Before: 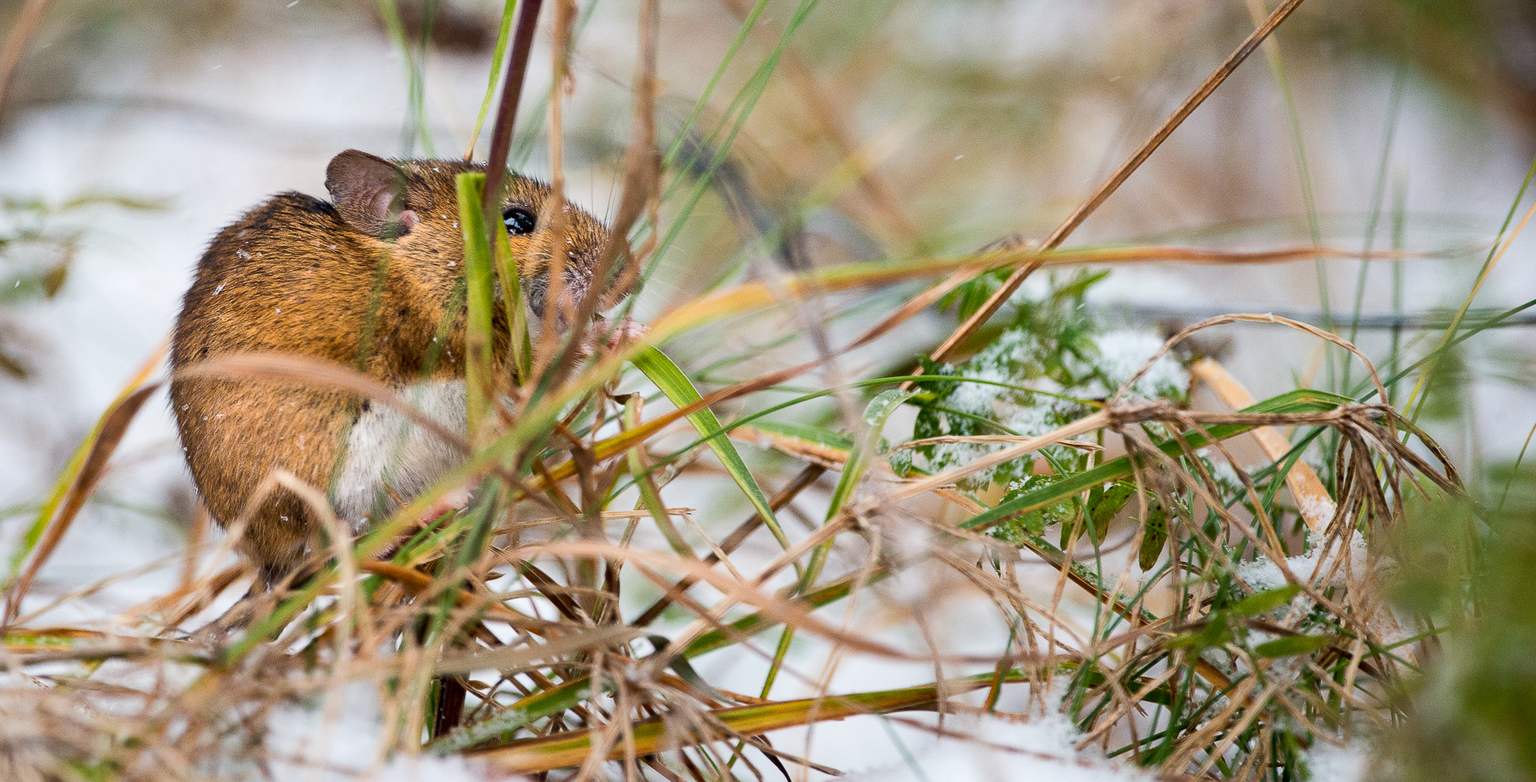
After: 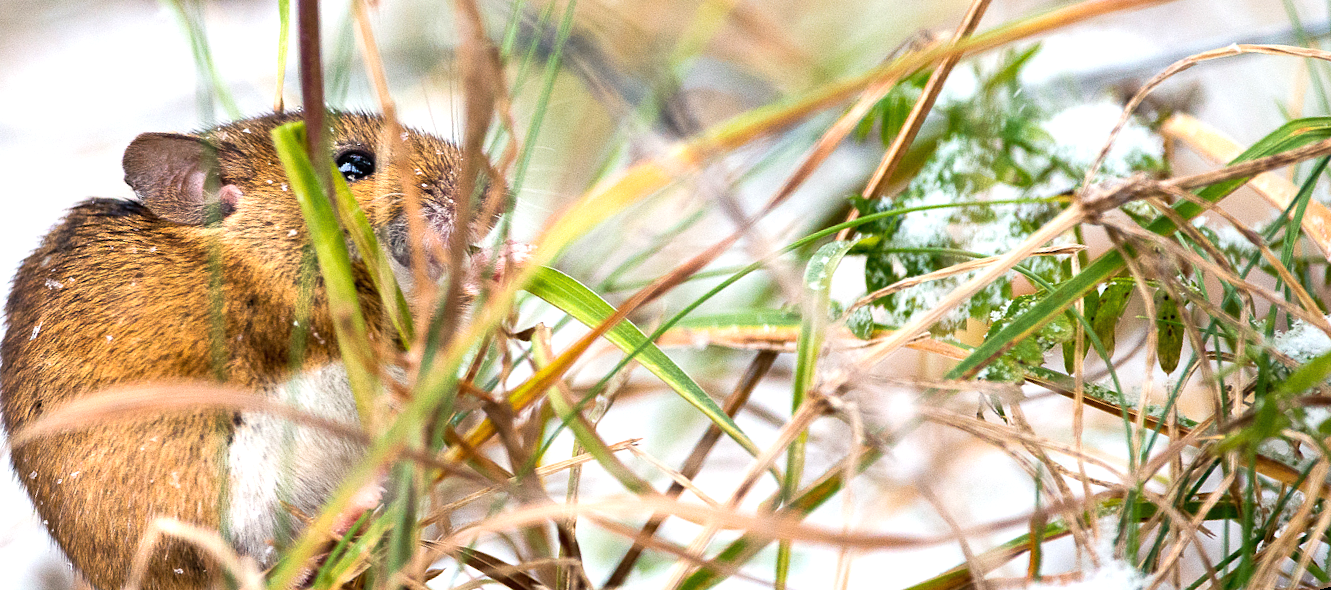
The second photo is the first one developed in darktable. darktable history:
crop: left 6.446%, top 8.188%, right 9.538%, bottom 3.548%
rotate and perspective: rotation -14.8°, crop left 0.1, crop right 0.903, crop top 0.25, crop bottom 0.748
exposure: black level correction 0, exposure 0.7 EV, compensate exposure bias true, compensate highlight preservation false
